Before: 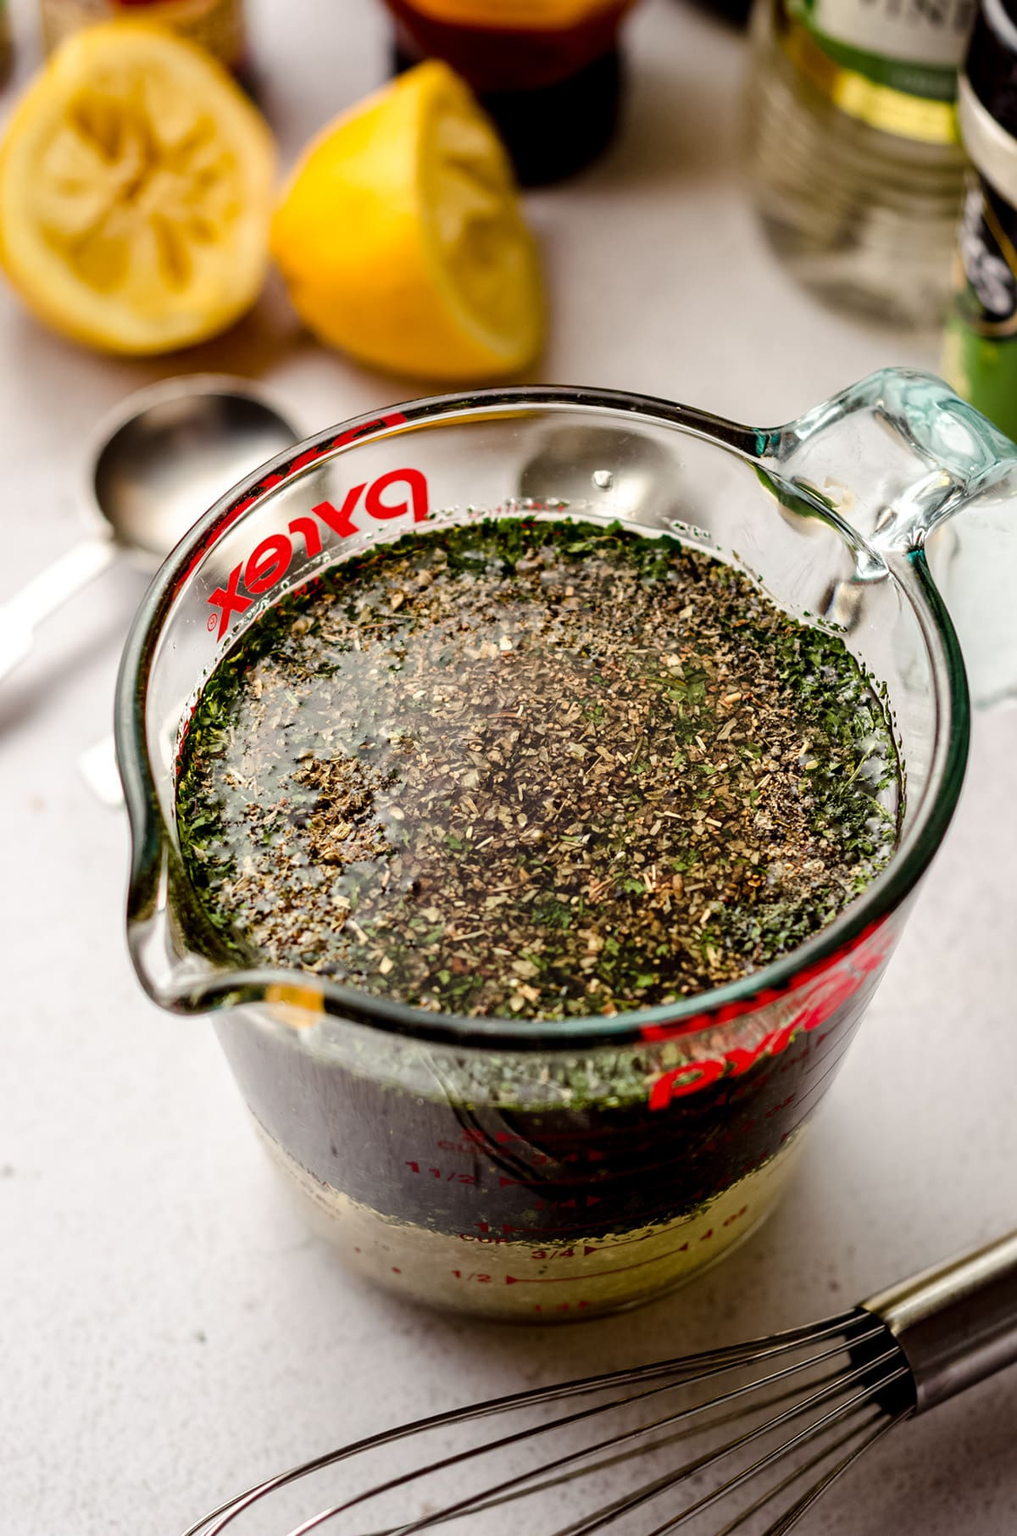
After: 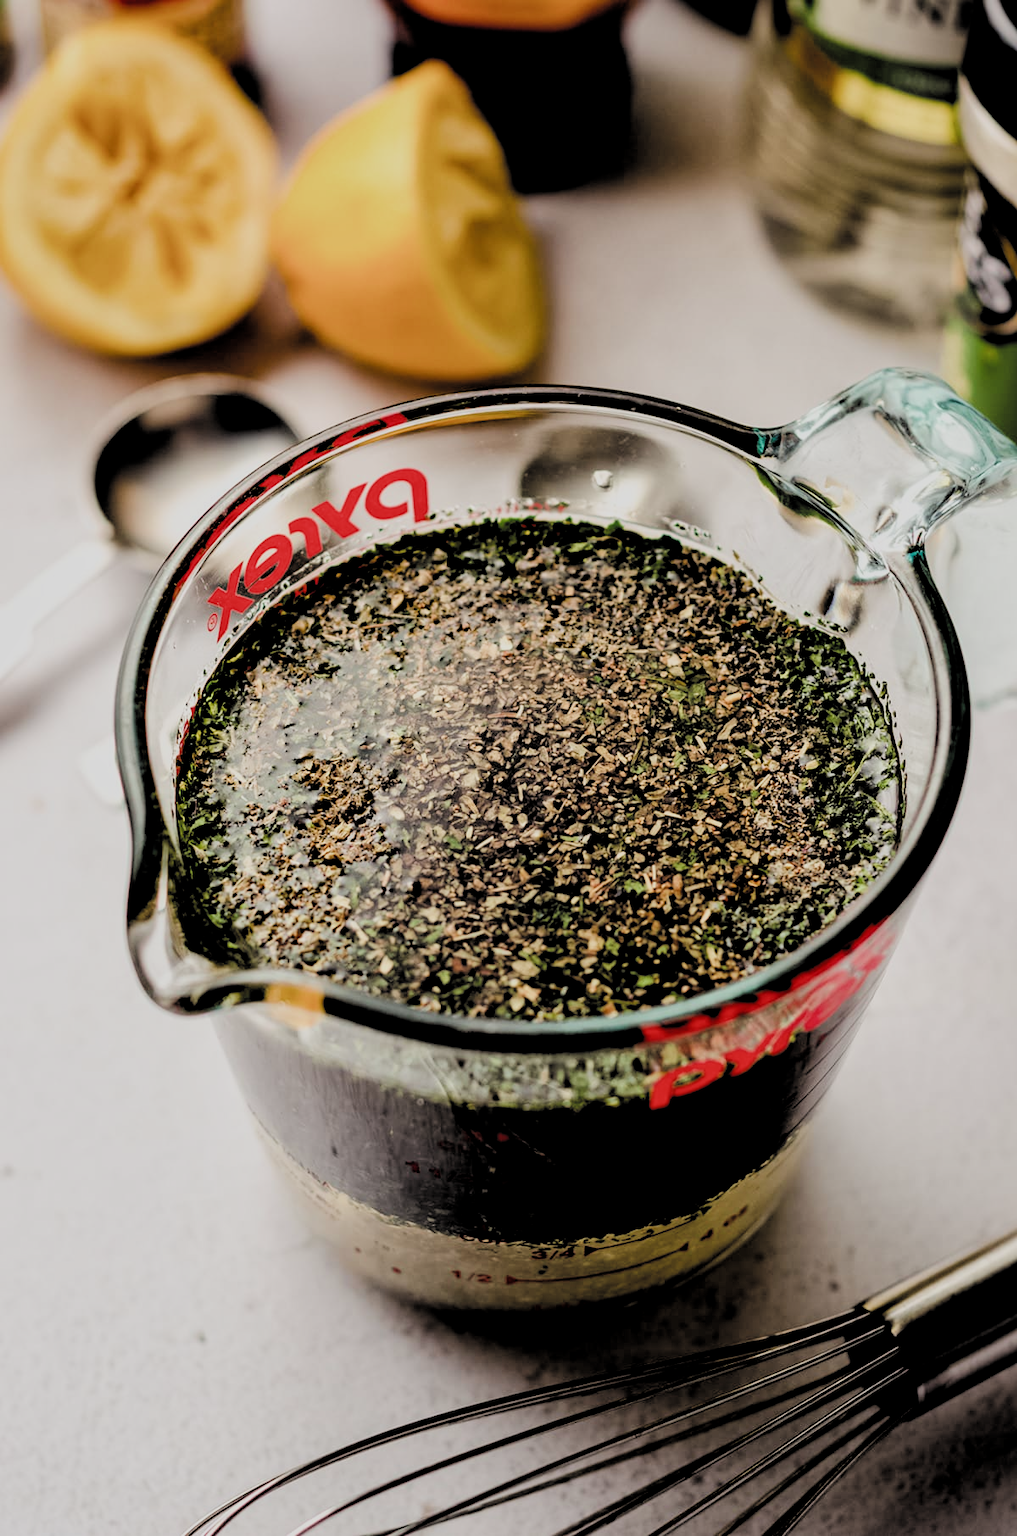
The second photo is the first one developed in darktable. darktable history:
filmic rgb: black relative exposure -2.99 EV, white relative exposure 4.56 EV, hardness 1.74, contrast 1.253, add noise in highlights 0.002, color science v3 (2019), use custom middle-gray values true, contrast in highlights soft
tone equalizer: edges refinement/feathering 500, mask exposure compensation -1.57 EV, preserve details no
local contrast: mode bilateral grid, contrast 20, coarseness 50, detail 119%, midtone range 0.2
